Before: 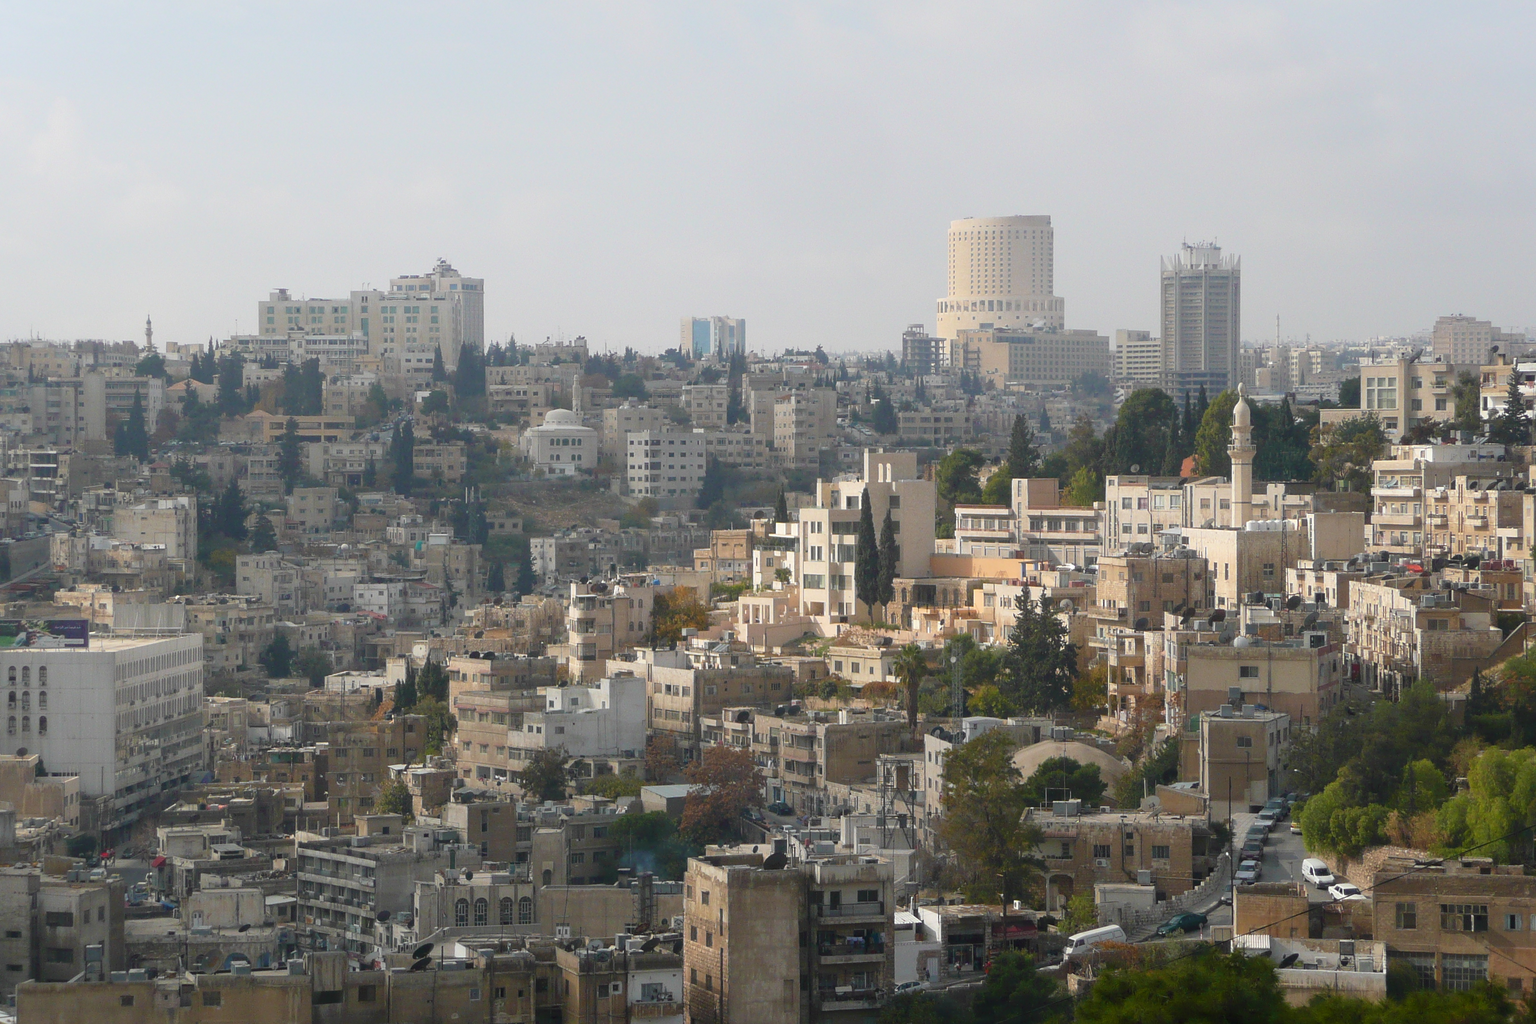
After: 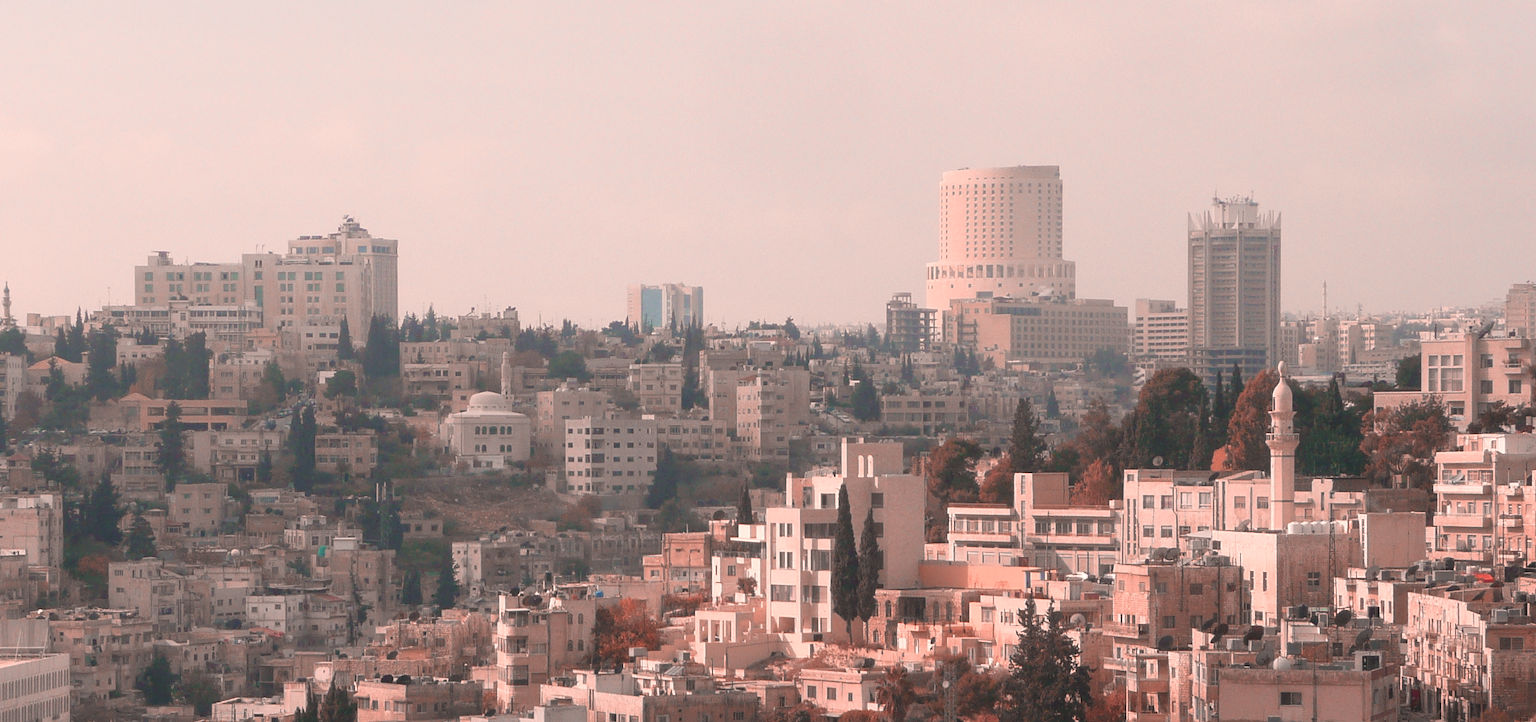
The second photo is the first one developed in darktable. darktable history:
white balance: red 1.127, blue 0.943
crop and rotate: left 9.345%, top 7.22%, right 4.982%, bottom 32.331%
color zones: curves: ch2 [(0, 0.5) (0.084, 0.497) (0.323, 0.335) (0.4, 0.497) (1, 0.5)], process mode strong
